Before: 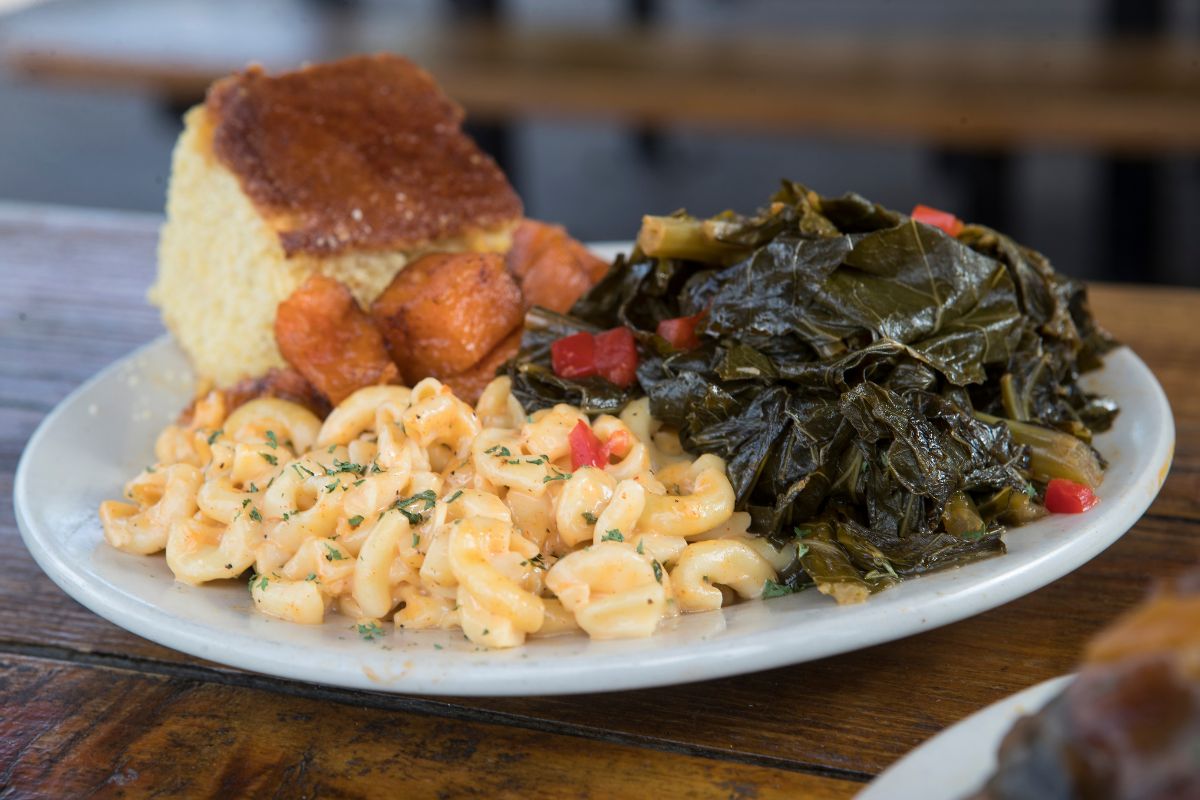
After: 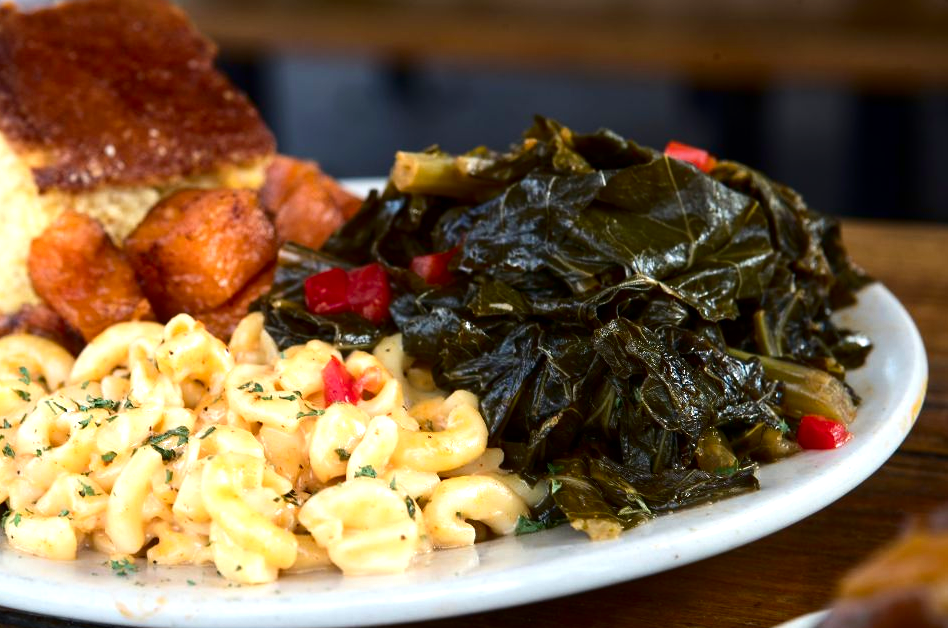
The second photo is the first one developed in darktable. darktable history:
crop and rotate: left 20.641%, top 8.024%, right 0.32%, bottom 13.367%
contrast brightness saturation: contrast 0.128, brightness -0.221, saturation 0.138
exposure: exposure 0.668 EV, compensate highlight preservation false
